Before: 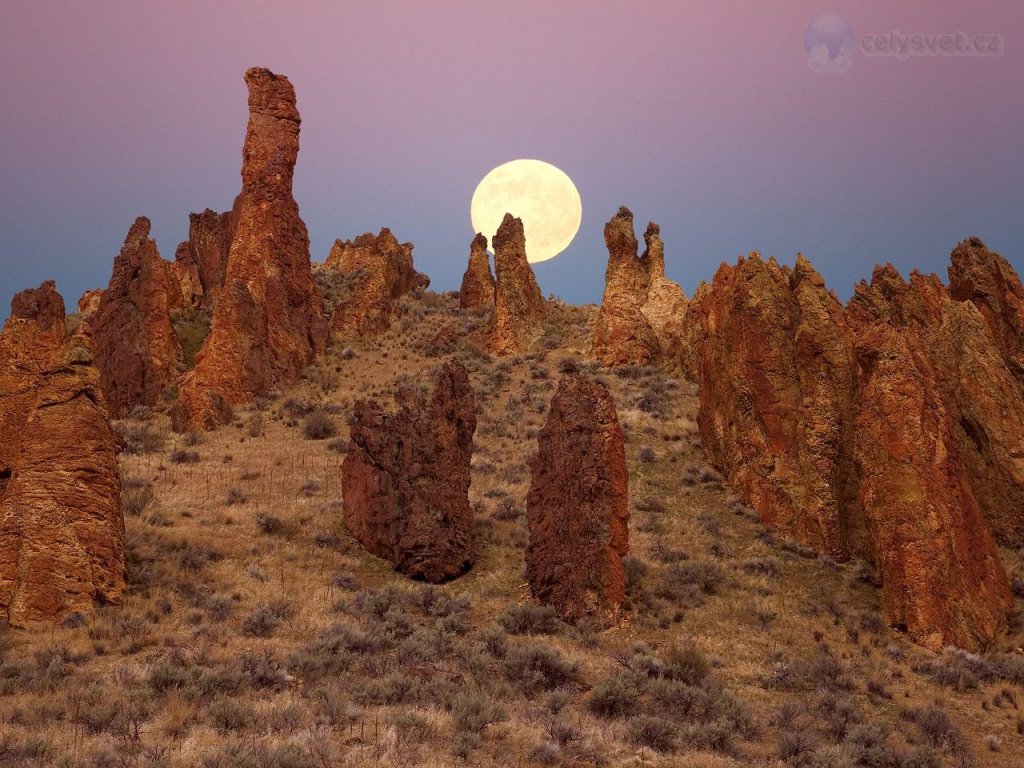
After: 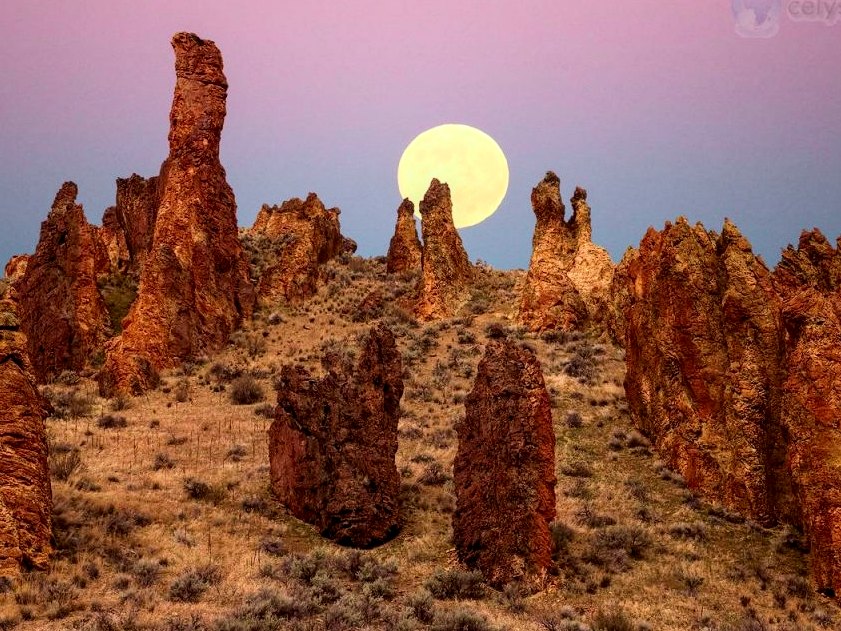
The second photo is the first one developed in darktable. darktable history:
levels: levels [0.026, 0.507, 0.987]
crop and rotate: left 7.196%, top 4.574%, right 10.605%, bottom 13.178%
tone curve: curves: ch0 [(0, 0) (0.042, 0.023) (0.157, 0.114) (0.302, 0.308) (0.44, 0.507) (0.607, 0.705) (0.824, 0.882) (1, 0.965)]; ch1 [(0, 0) (0.339, 0.334) (0.445, 0.419) (0.476, 0.454) (0.503, 0.501) (0.517, 0.513) (0.551, 0.567) (0.622, 0.662) (0.706, 0.741) (1, 1)]; ch2 [(0, 0) (0.327, 0.318) (0.417, 0.426) (0.46, 0.453) (0.502, 0.5) (0.514, 0.524) (0.547, 0.572) (0.615, 0.656) (0.717, 0.778) (1, 1)], color space Lab, independent channels, preserve colors none
local contrast: on, module defaults
